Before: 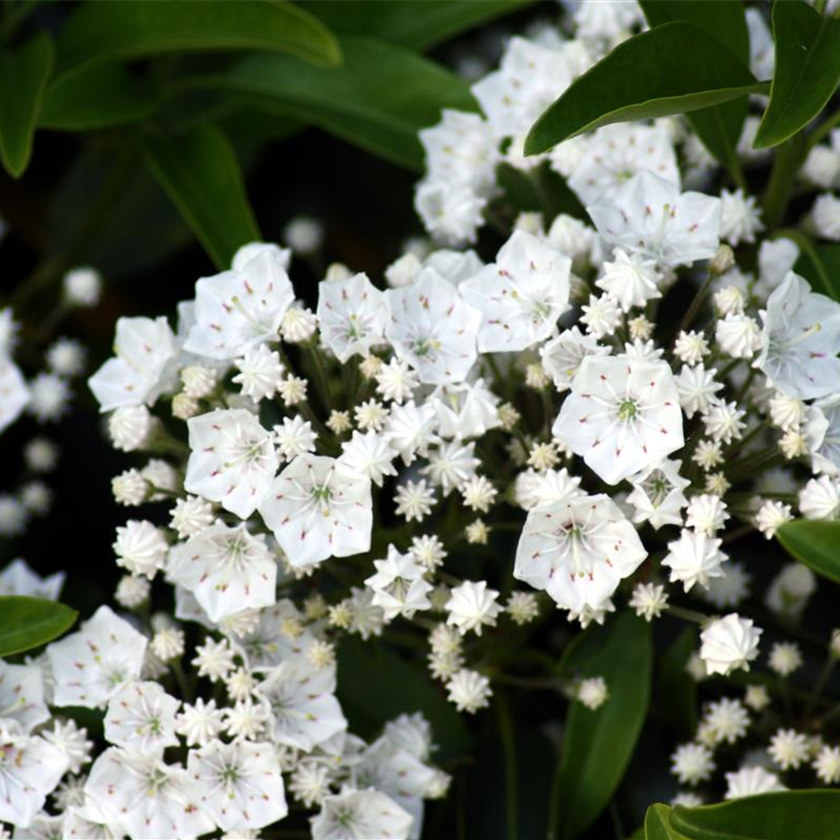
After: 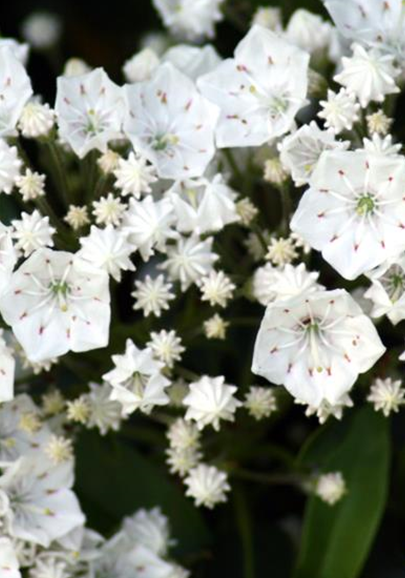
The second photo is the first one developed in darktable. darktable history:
crop: left 31.307%, top 24.52%, right 20.397%, bottom 6.578%
